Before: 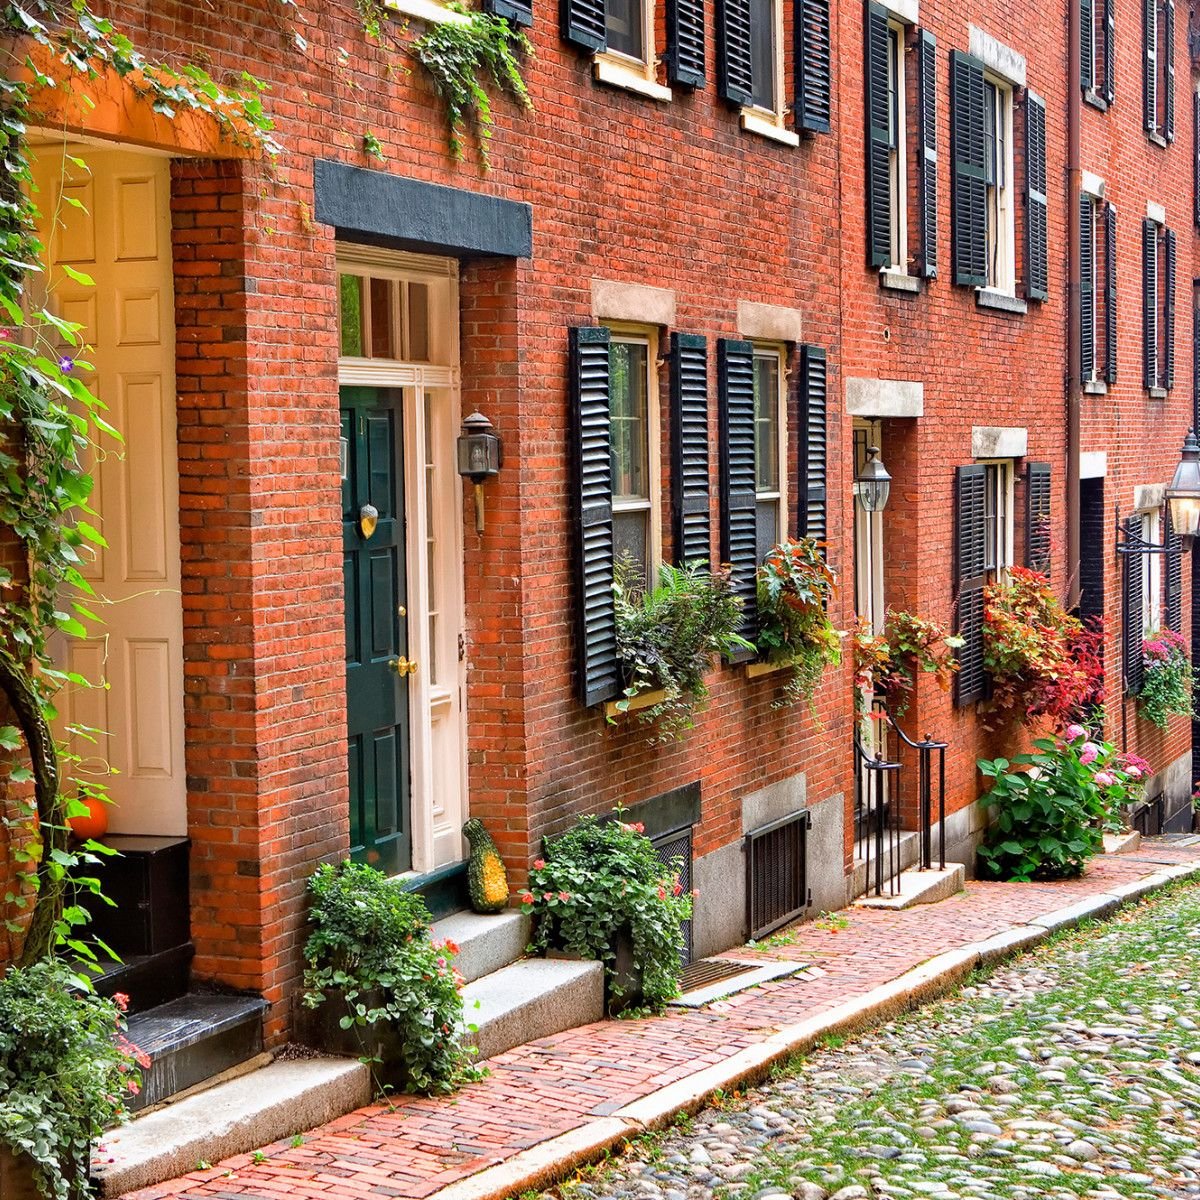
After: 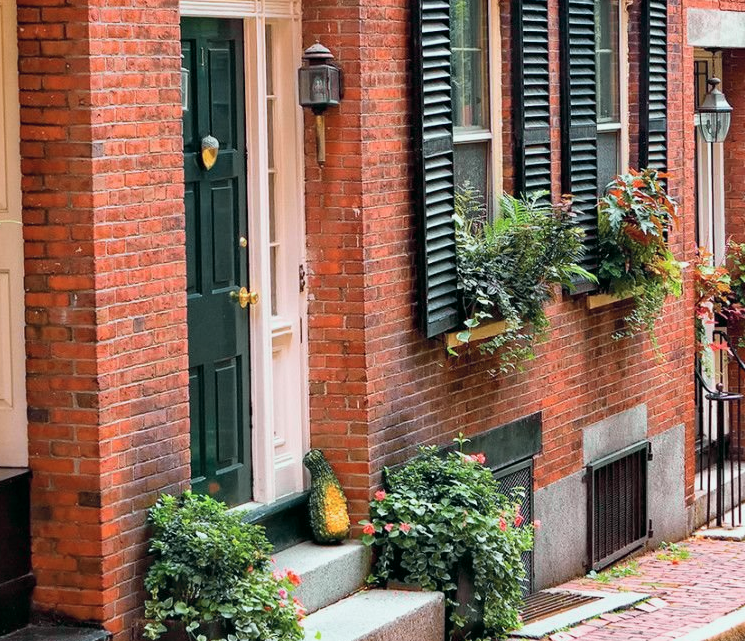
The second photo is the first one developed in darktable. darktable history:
tone curve: curves: ch0 [(0, 0) (0.822, 0.825) (0.994, 0.955)]; ch1 [(0, 0) (0.226, 0.261) (0.383, 0.397) (0.46, 0.46) (0.498, 0.479) (0.524, 0.523) (0.578, 0.575) (1, 1)]; ch2 [(0, 0) (0.438, 0.456) (0.5, 0.498) (0.547, 0.515) (0.597, 0.58) (0.629, 0.603) (1, 1)], color space Lab, independent channels, preserve colors none
crop: left 13.324%, top 30.782%, right 24.548%, bottom 15.793%
